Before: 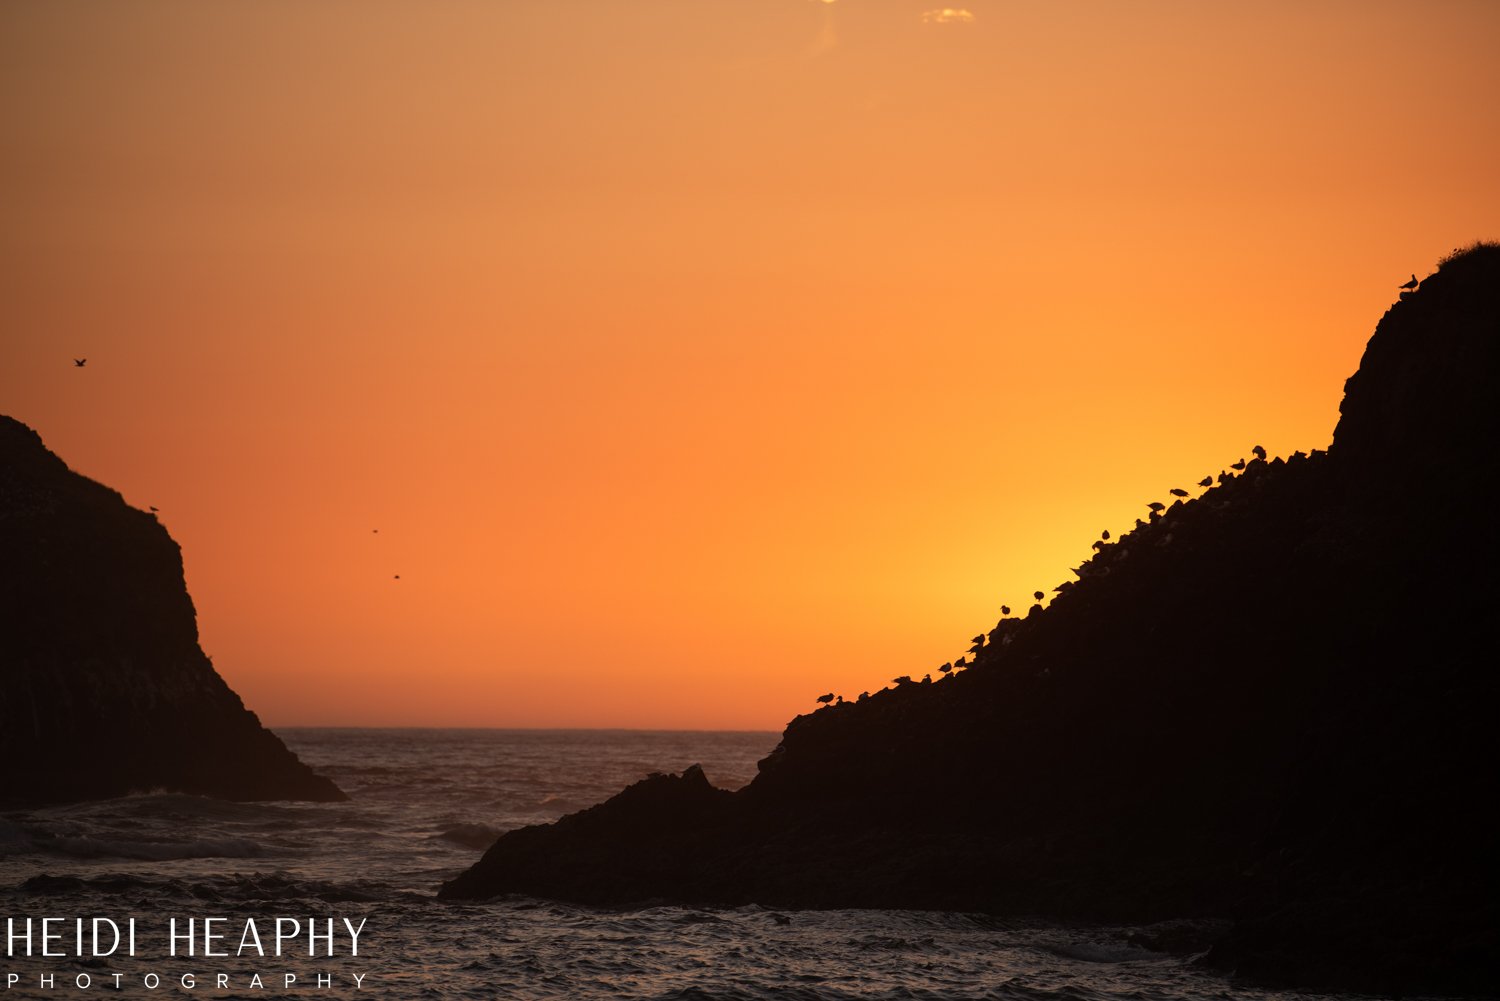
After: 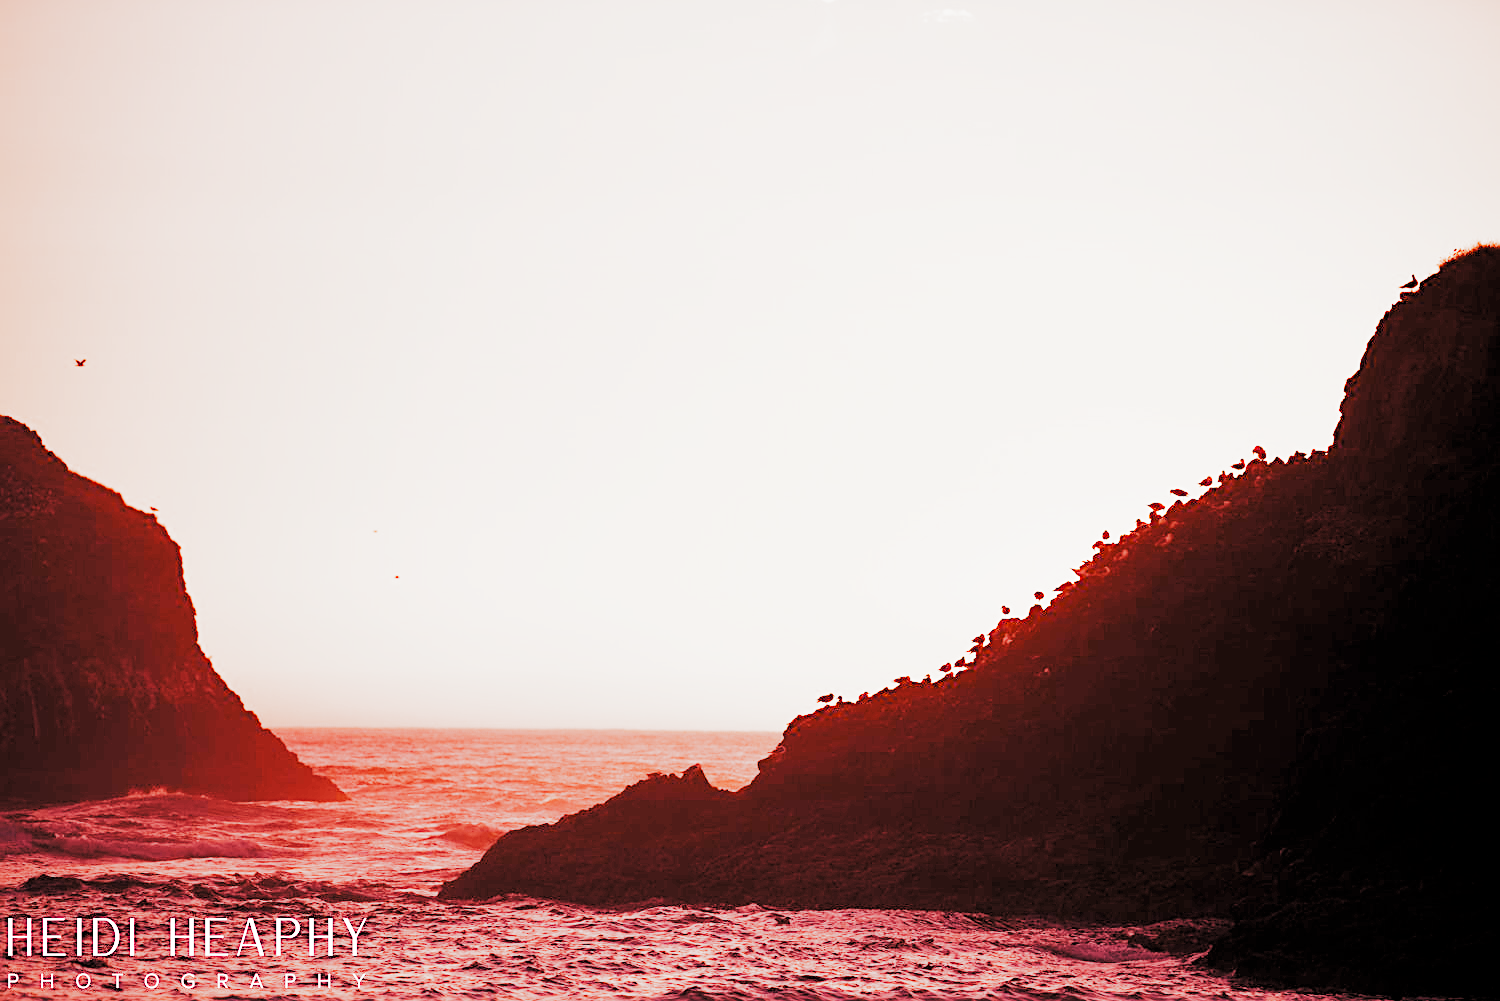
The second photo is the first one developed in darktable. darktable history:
sharpen: on, module defaults
exposure: exposure 0.64 EV, compensate highlight preservation false
white balance: red 3.121, blue 1.419
filmic: grey point source 9.28, black point source -5.14, white point source 5.67, grey point target 18, white point target 100, output power 2.2, latitude stops 2, contrast 1.5, saturation 100, global saturation 100
